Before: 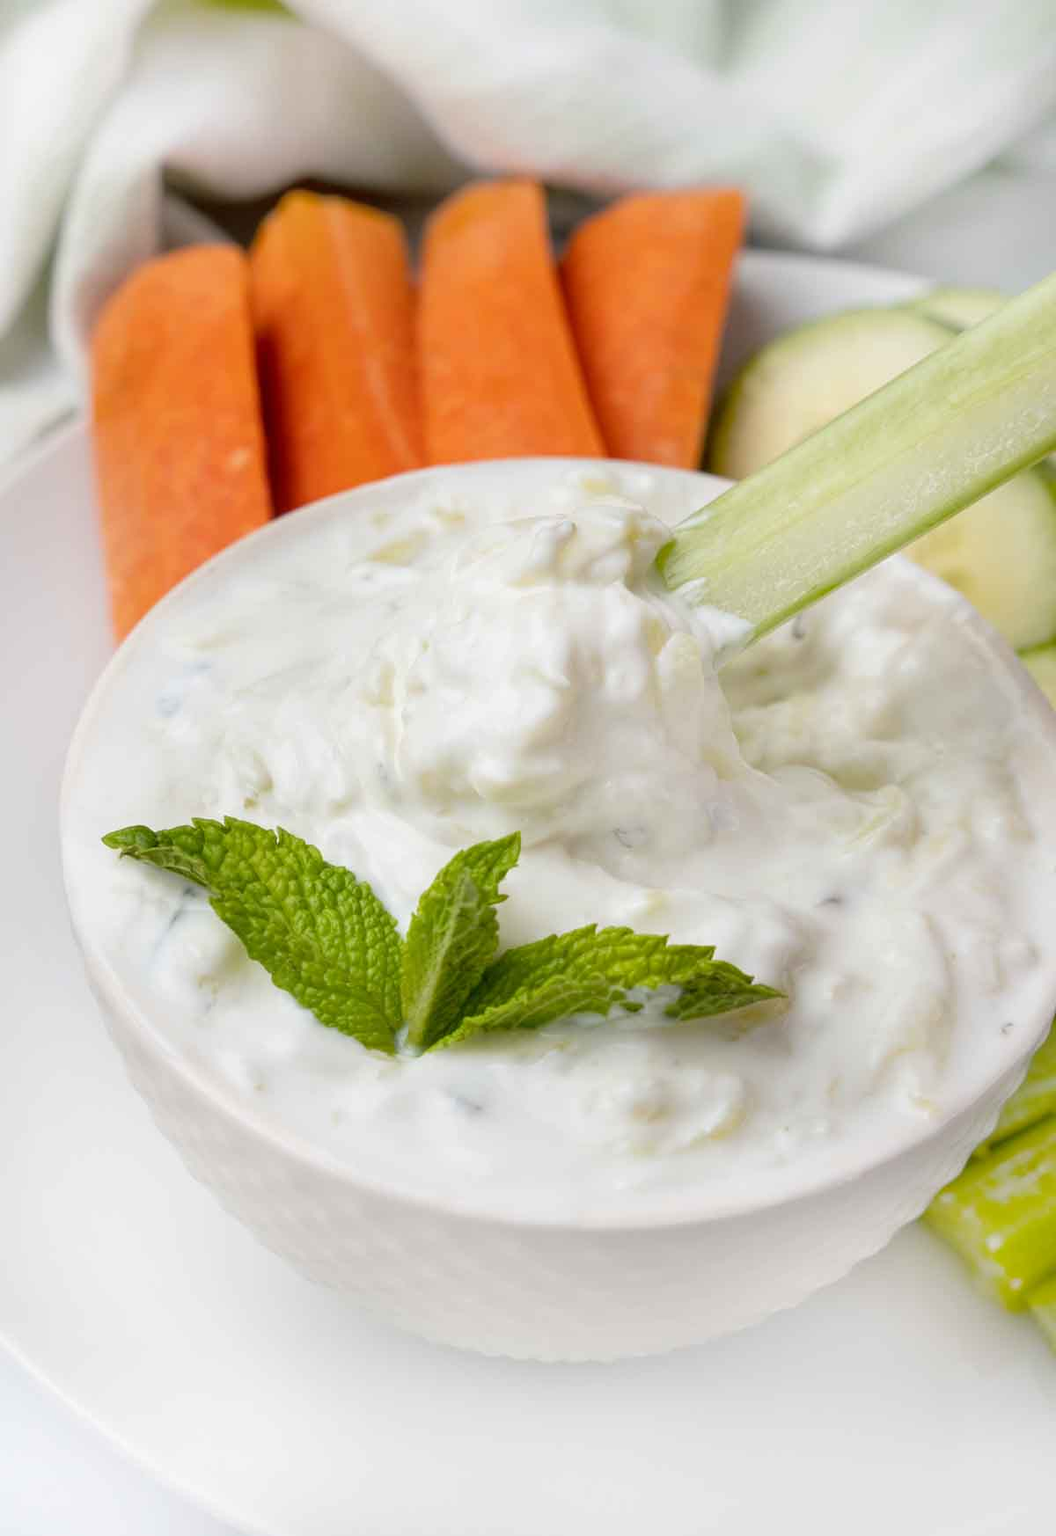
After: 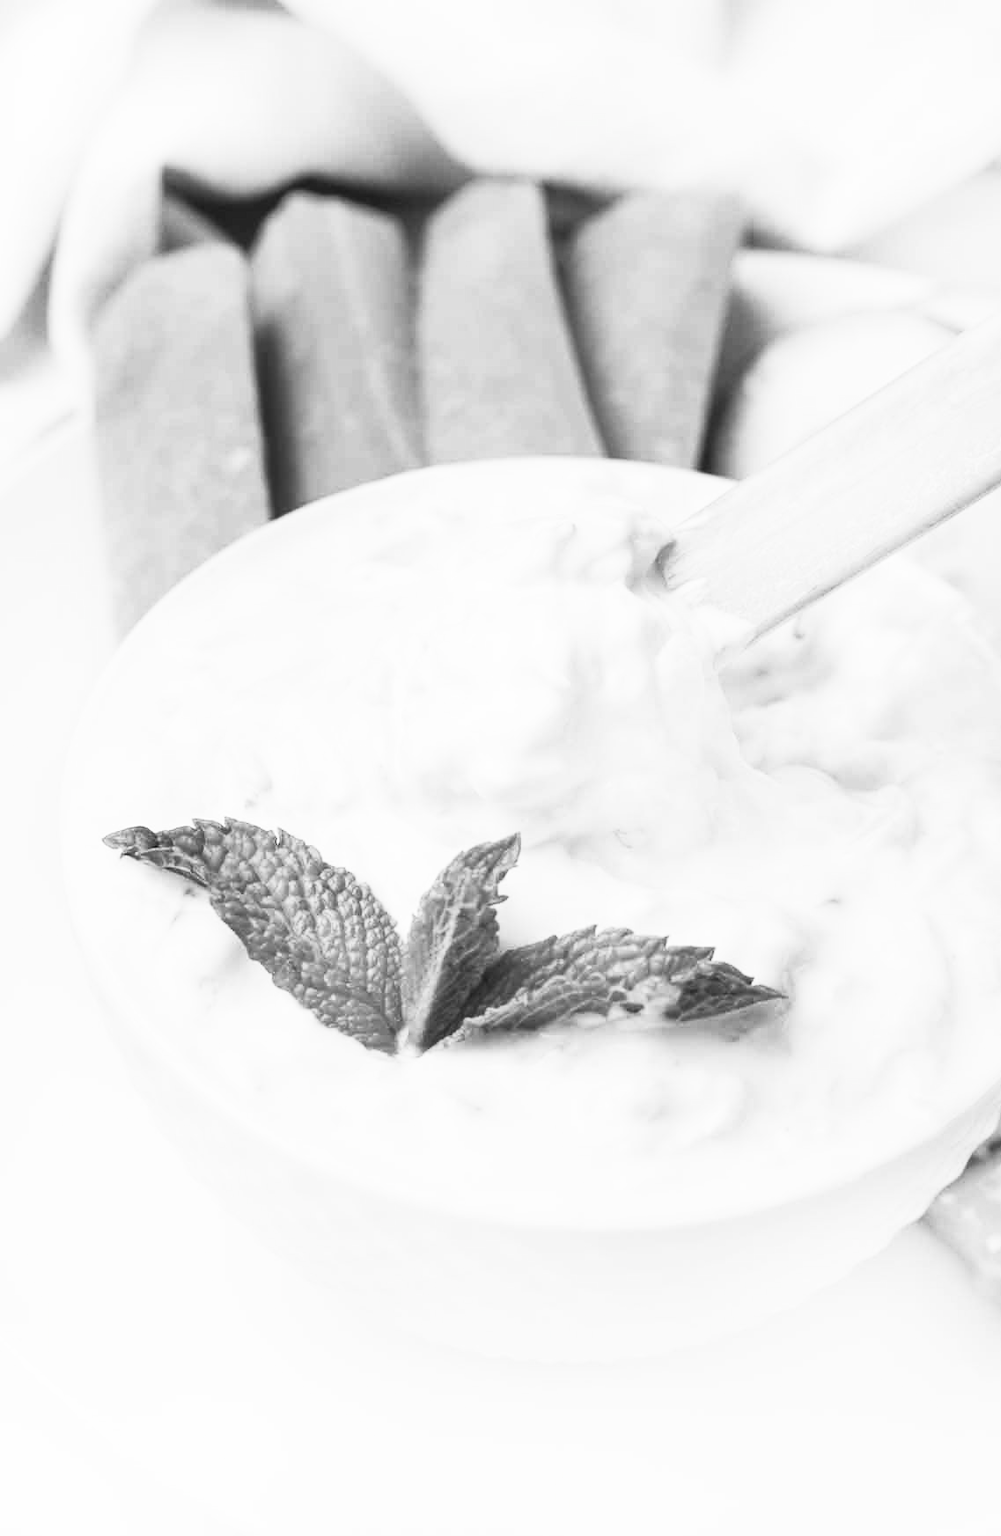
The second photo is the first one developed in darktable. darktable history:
color balance rgb: linear chroma grading › global chroma 10%, perceptual saturation grading › global saturation 30%, global vibrance 10%
crop and rotate: right 5.167%
contrast brightness saturation: contrast 0.57, brightness 0.57, saturation -0.34
color calibration: output gray [0.267, 0.423, 0.261, 0], illuminant same as pipeline (D50), adaptation none (bypass)
